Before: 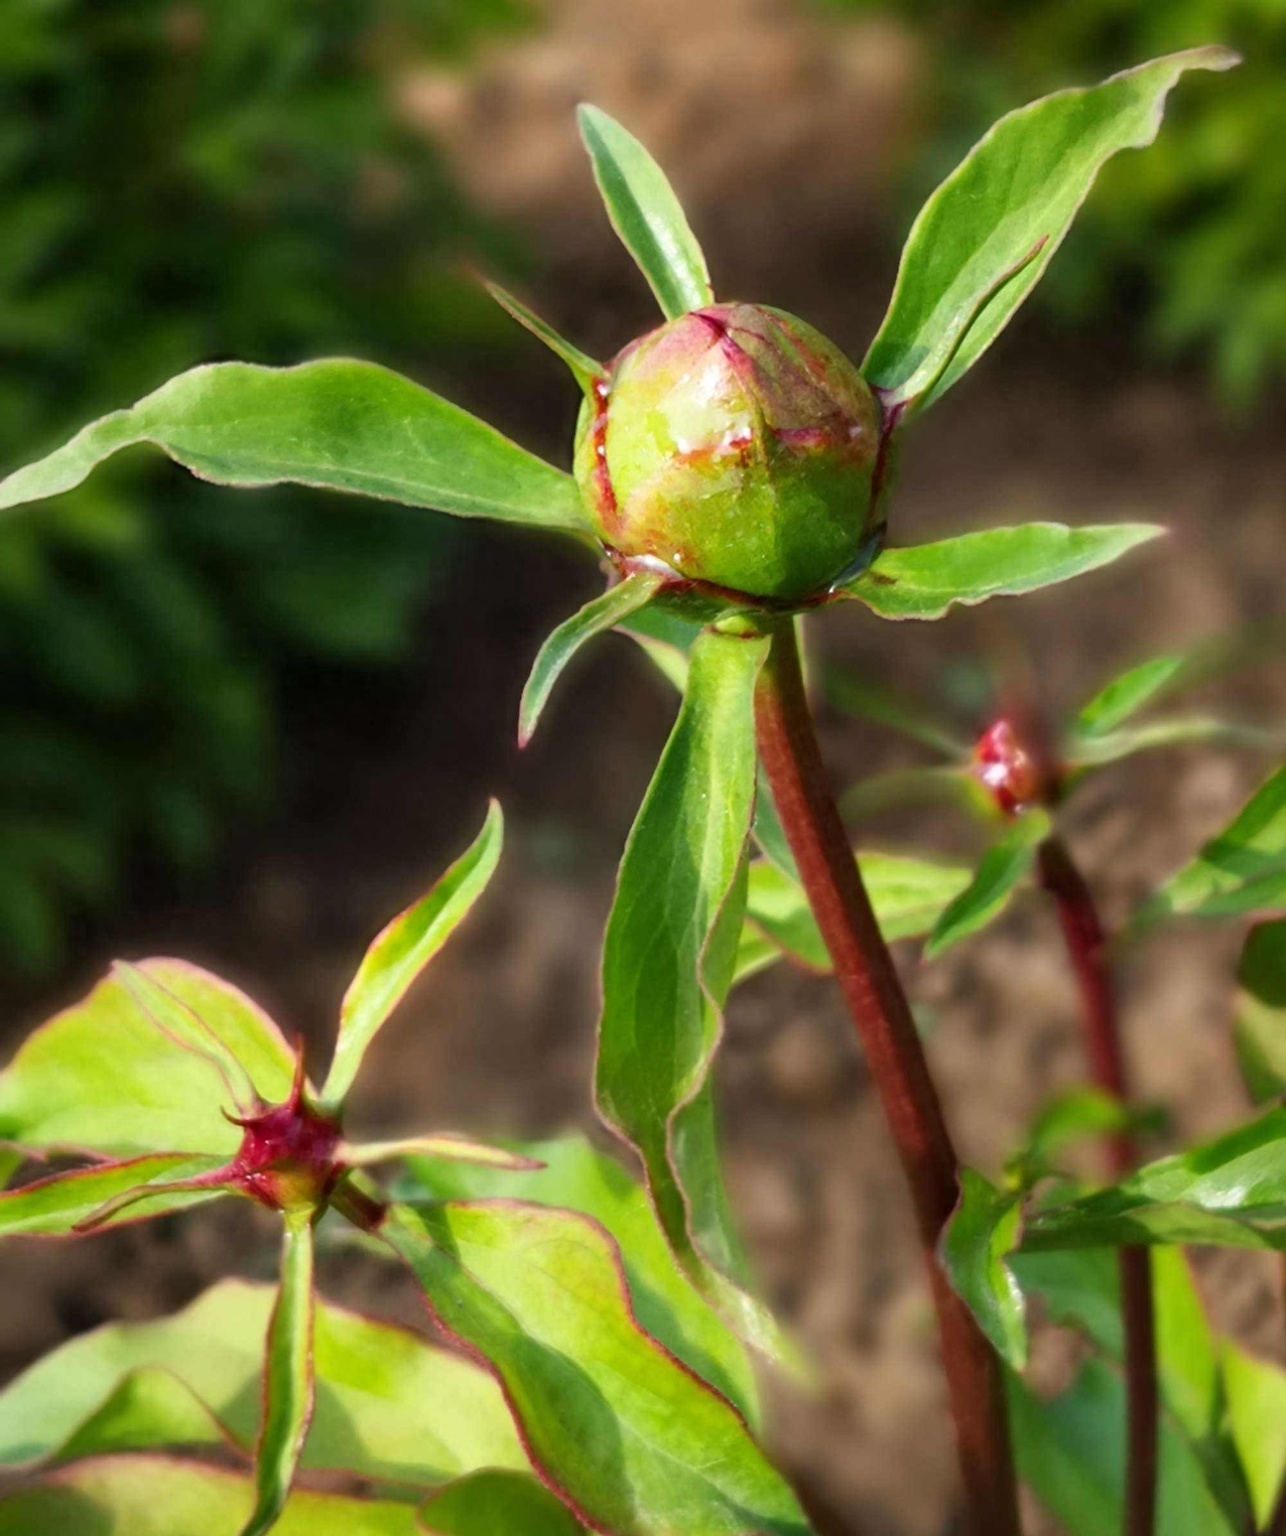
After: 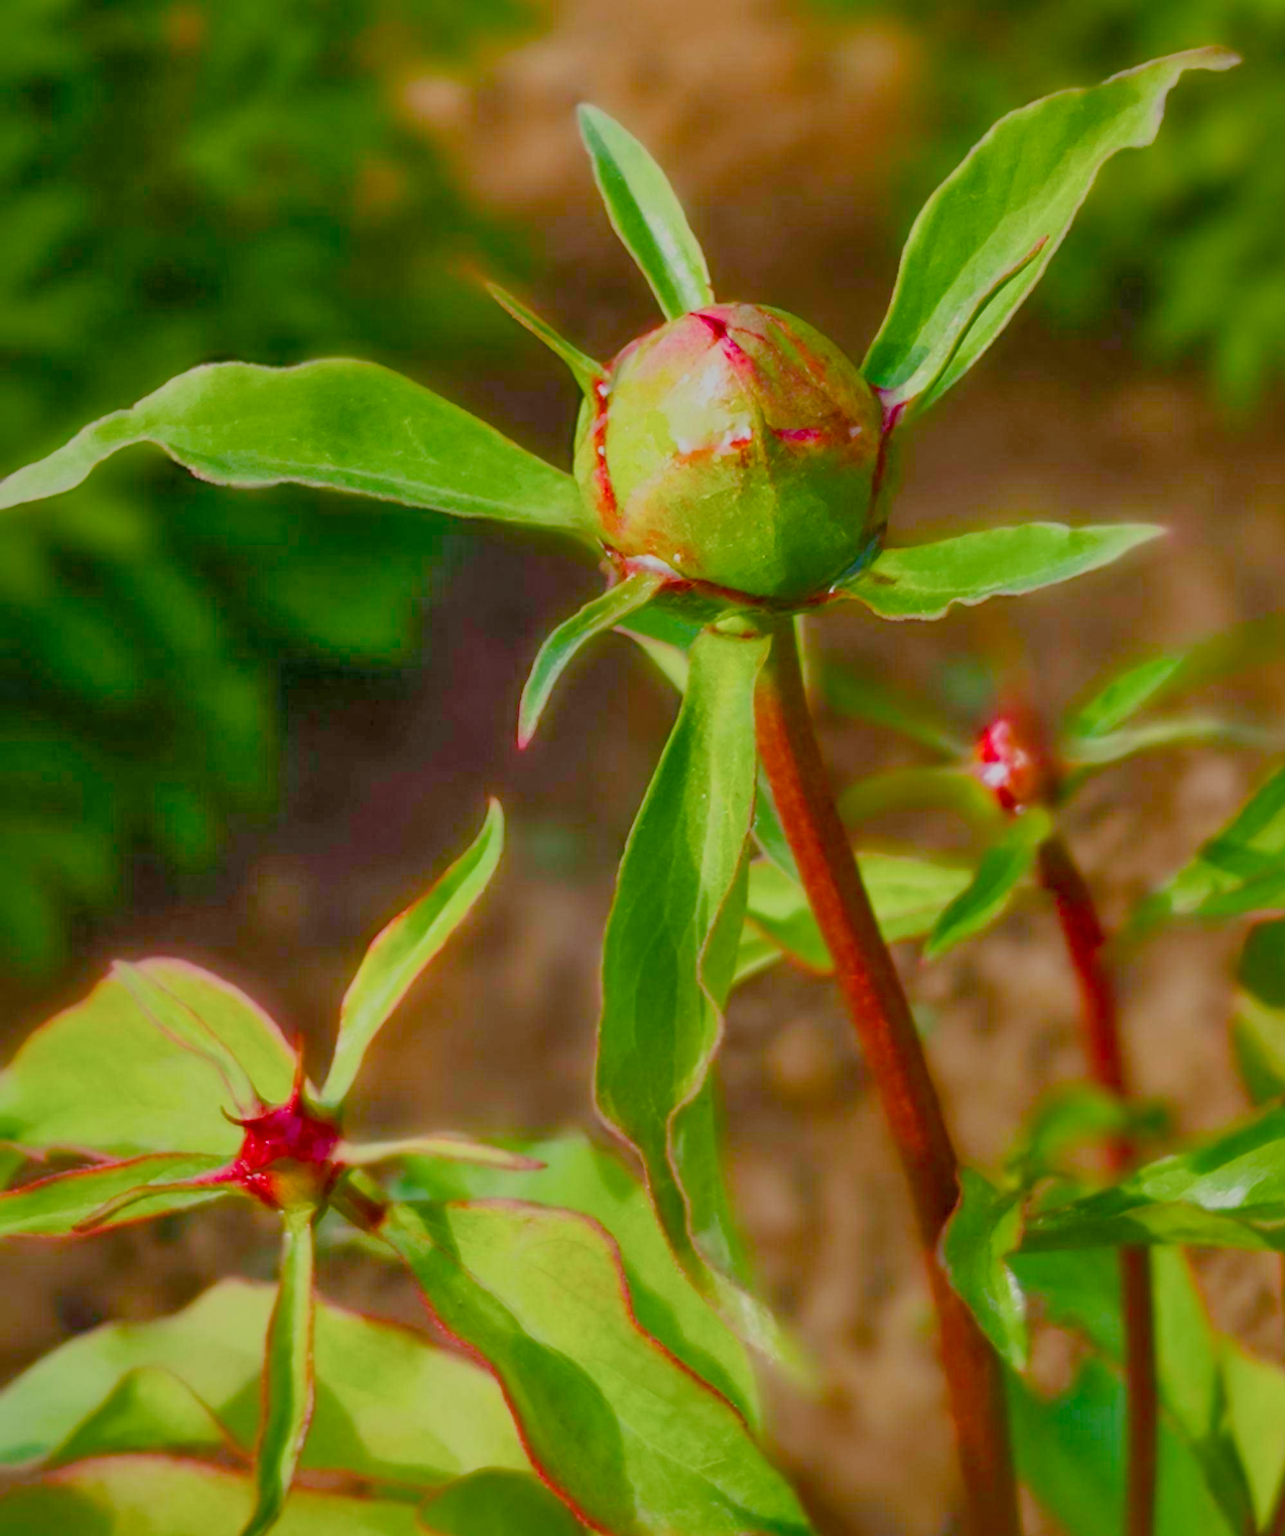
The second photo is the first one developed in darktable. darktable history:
color balance rgb: linear chroma grading › global chroma 49.861%, perceptual saturation grading › global saturation 20%, perceptual saturation grading › highlights -49.781%, perceptual saturation grading › shadows 24.536%, contrast -29.703%
shadows and highlights: on, module defaults
